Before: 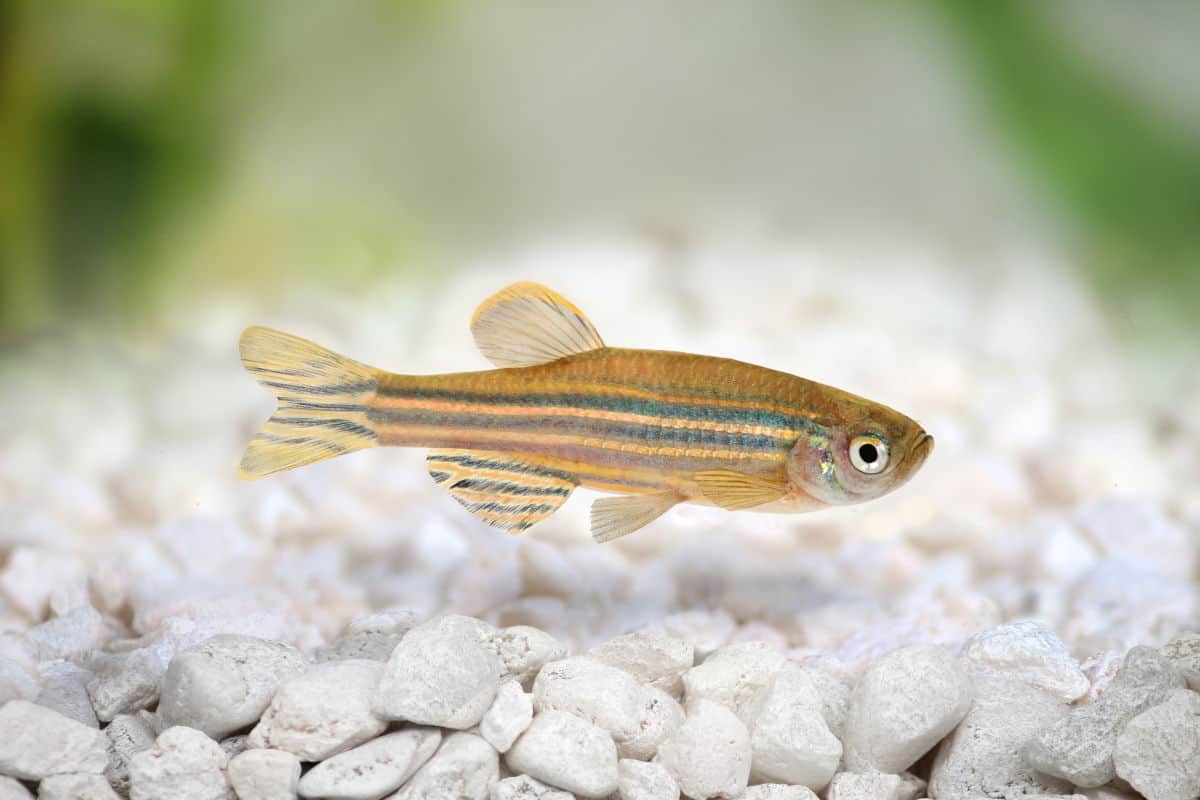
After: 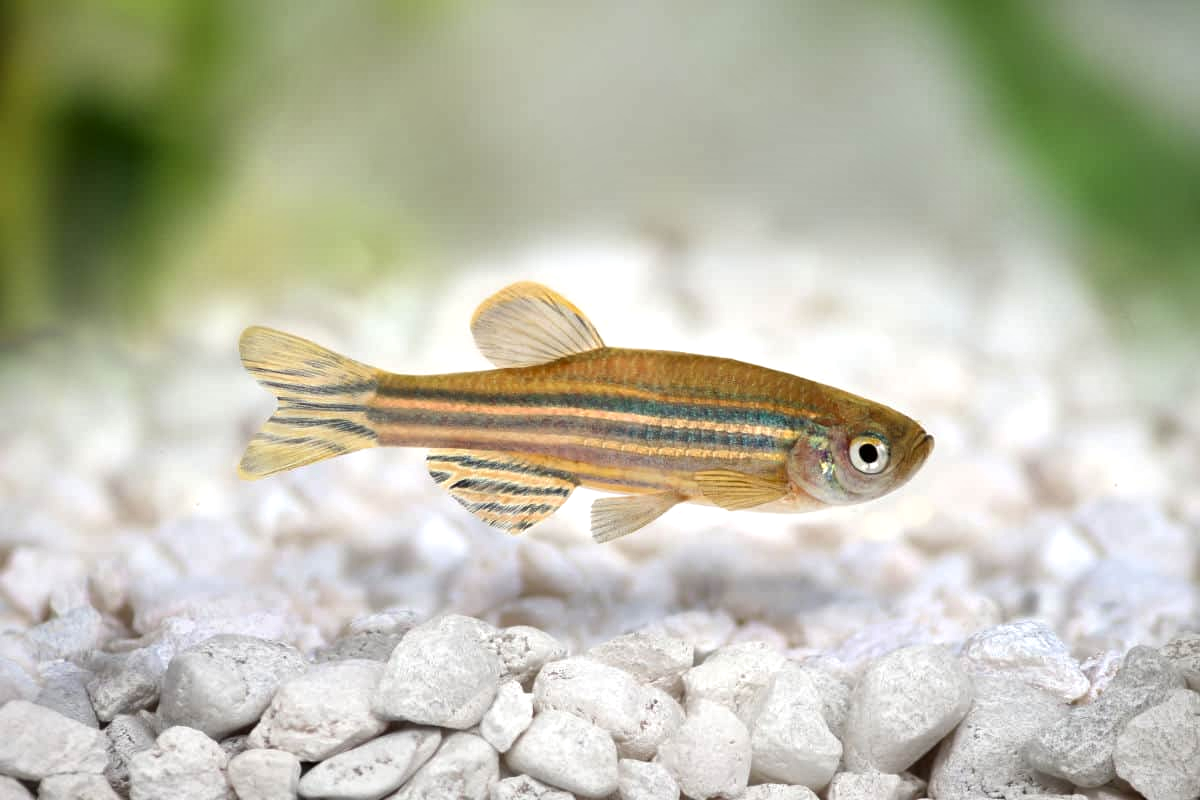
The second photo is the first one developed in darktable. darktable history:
local contrast: mode bilateral grid, contrast 25, coarseness 60, detail 151%, midtone range 0.2
white balance: emerald 1
